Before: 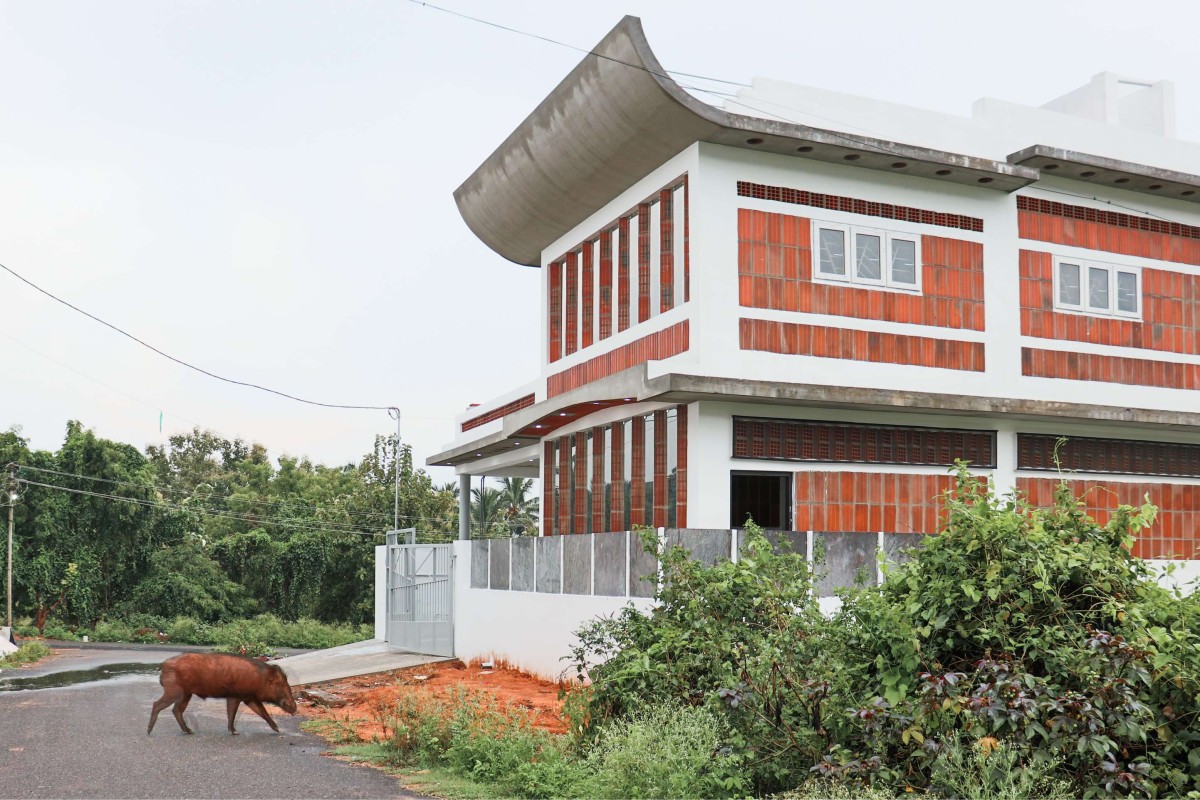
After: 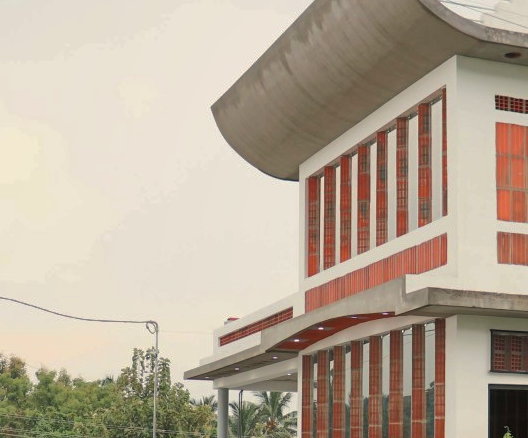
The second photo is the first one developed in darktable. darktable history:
contrast brightness saturation: saturation -0.05
crop: left 20.248%, top 10.86%, right 35.675%, bottom 34.321%
white balance: red 1.045, blue 0.932
shadows and highlights: shadows 40, highlights -60
